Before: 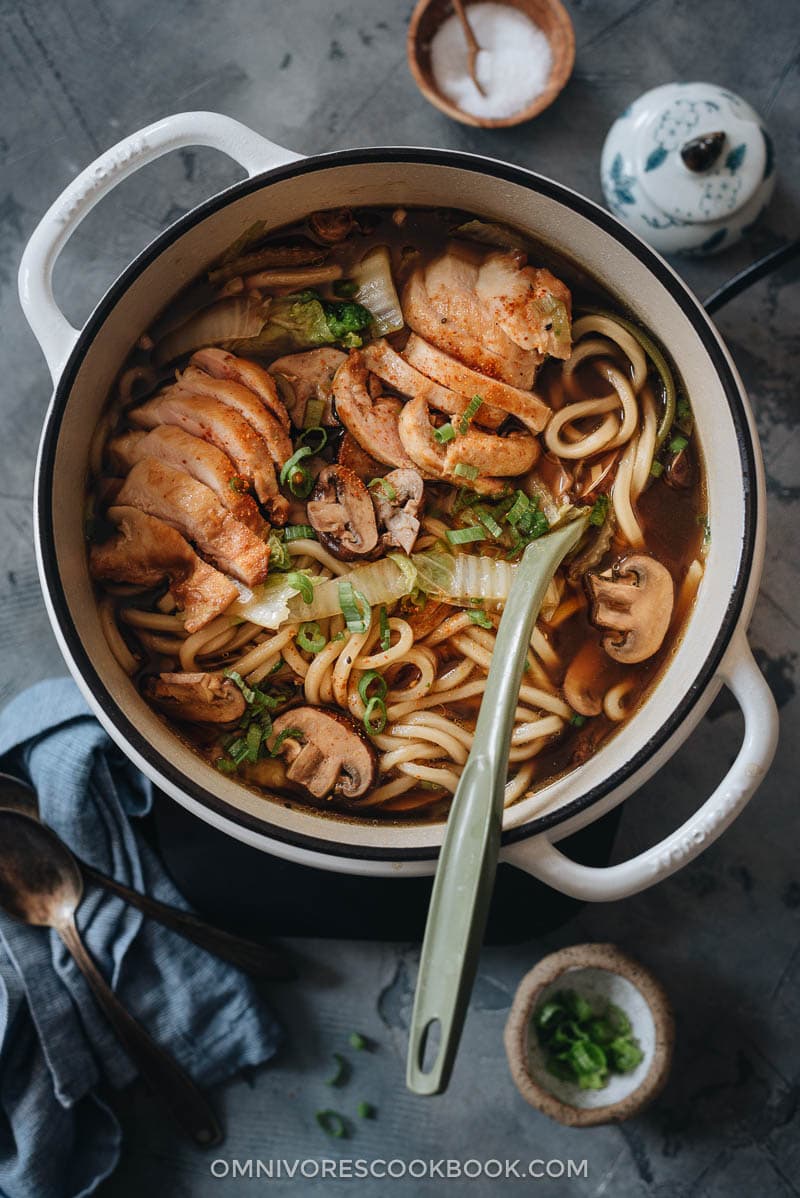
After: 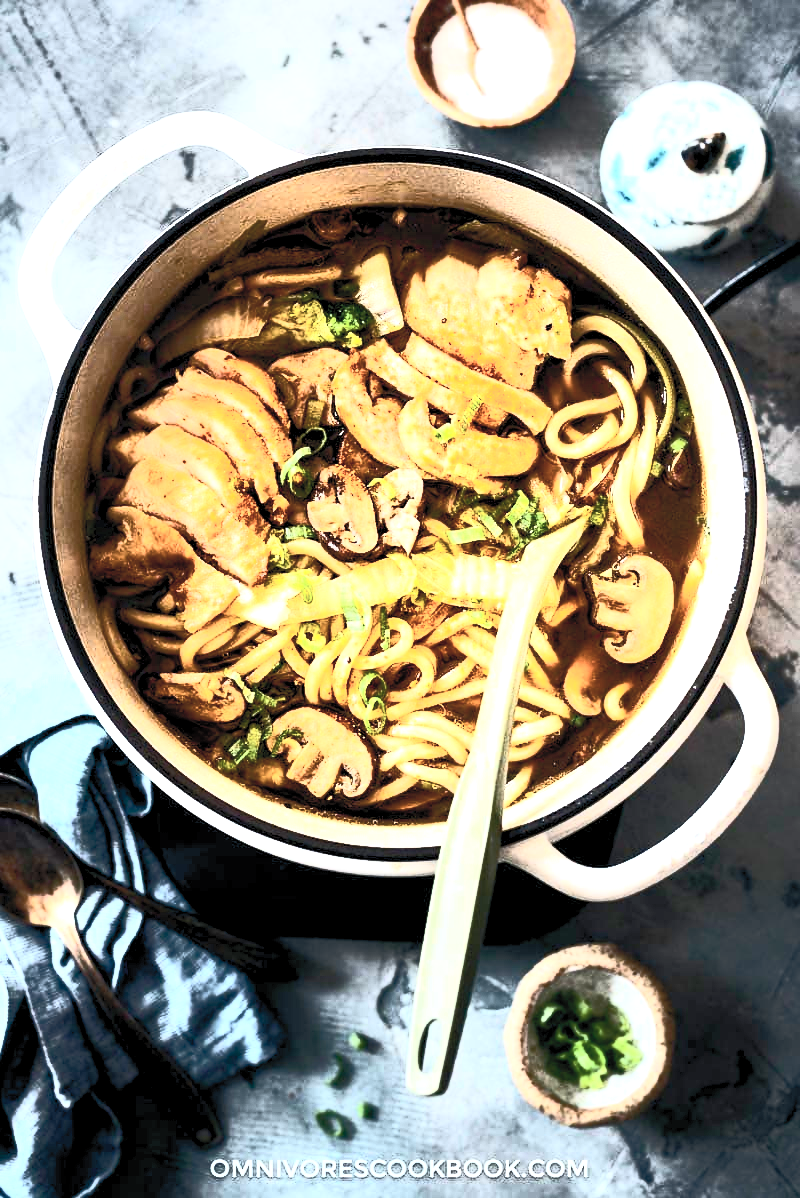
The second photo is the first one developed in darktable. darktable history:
tone equalizer: edges refinement/feathering 500, mask exposure compensation -1.57 EV, preserve details no
contrast brightness saturation: contrast 0.443, brightness 0.564, saturation -0.194
color balance rgb: perceptual saturation grading › global saturation 25.83%, perceptual saturation grading › highlights -27.692%, perceptual saturation grading › shadows 32.879%, perceptual brilliance grading › highlights 1.514%, perceptual brilliance grading › mid-tones -49.73%, perceptual brilliance grading › shadows -49.945%, global vibrance 34.536%
exposure: black level correction 0.006, exposure 2.064 EV, compensate exposure bias true, compensate highlight preservation false
